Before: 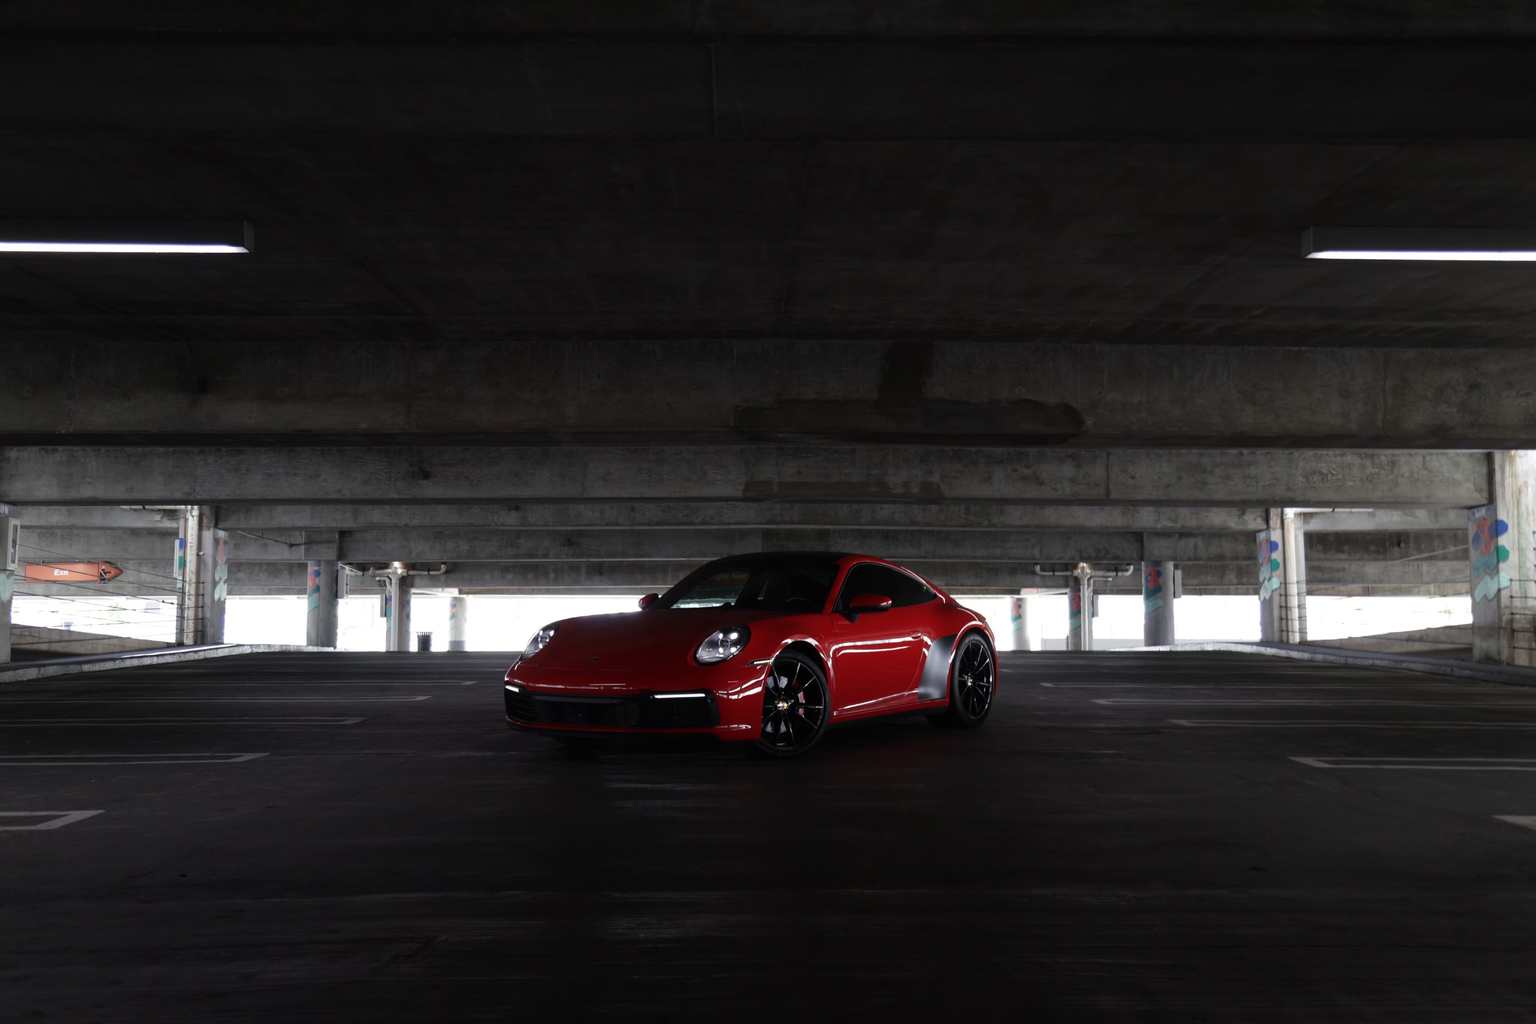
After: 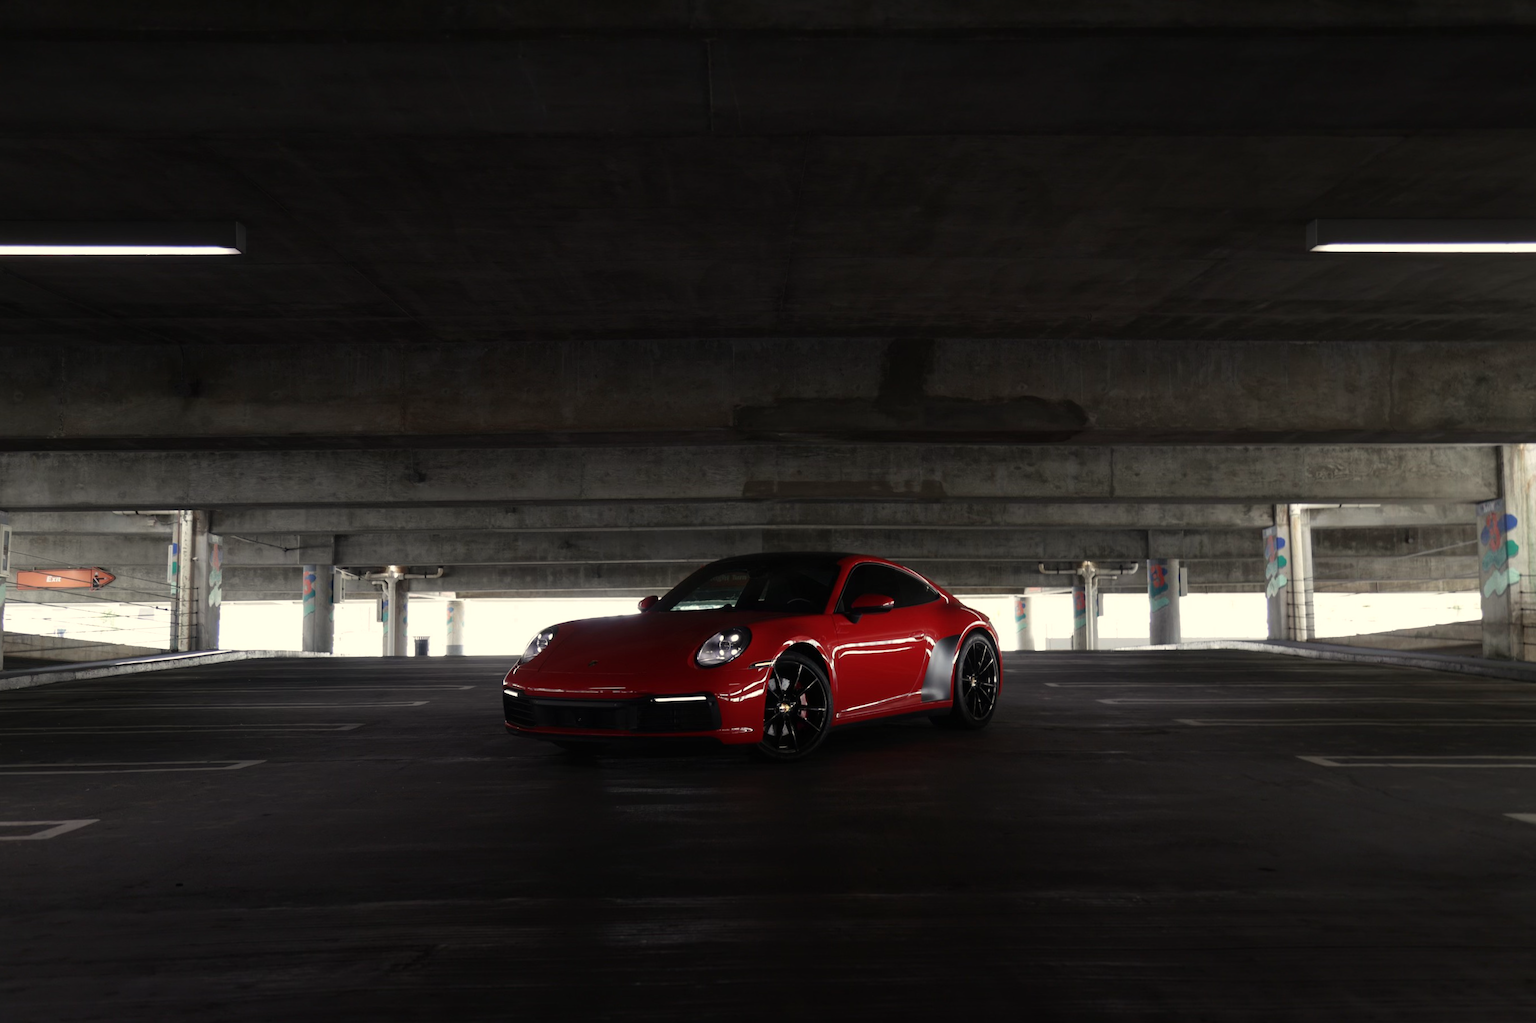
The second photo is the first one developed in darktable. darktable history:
rotate and perspective: rotation -0.45°, automatic cropping original format, crop left 0.008, crop right 0.992, crop top 0.012, crop bottom 0.988
white balance: red 1.029, blue 0.92
